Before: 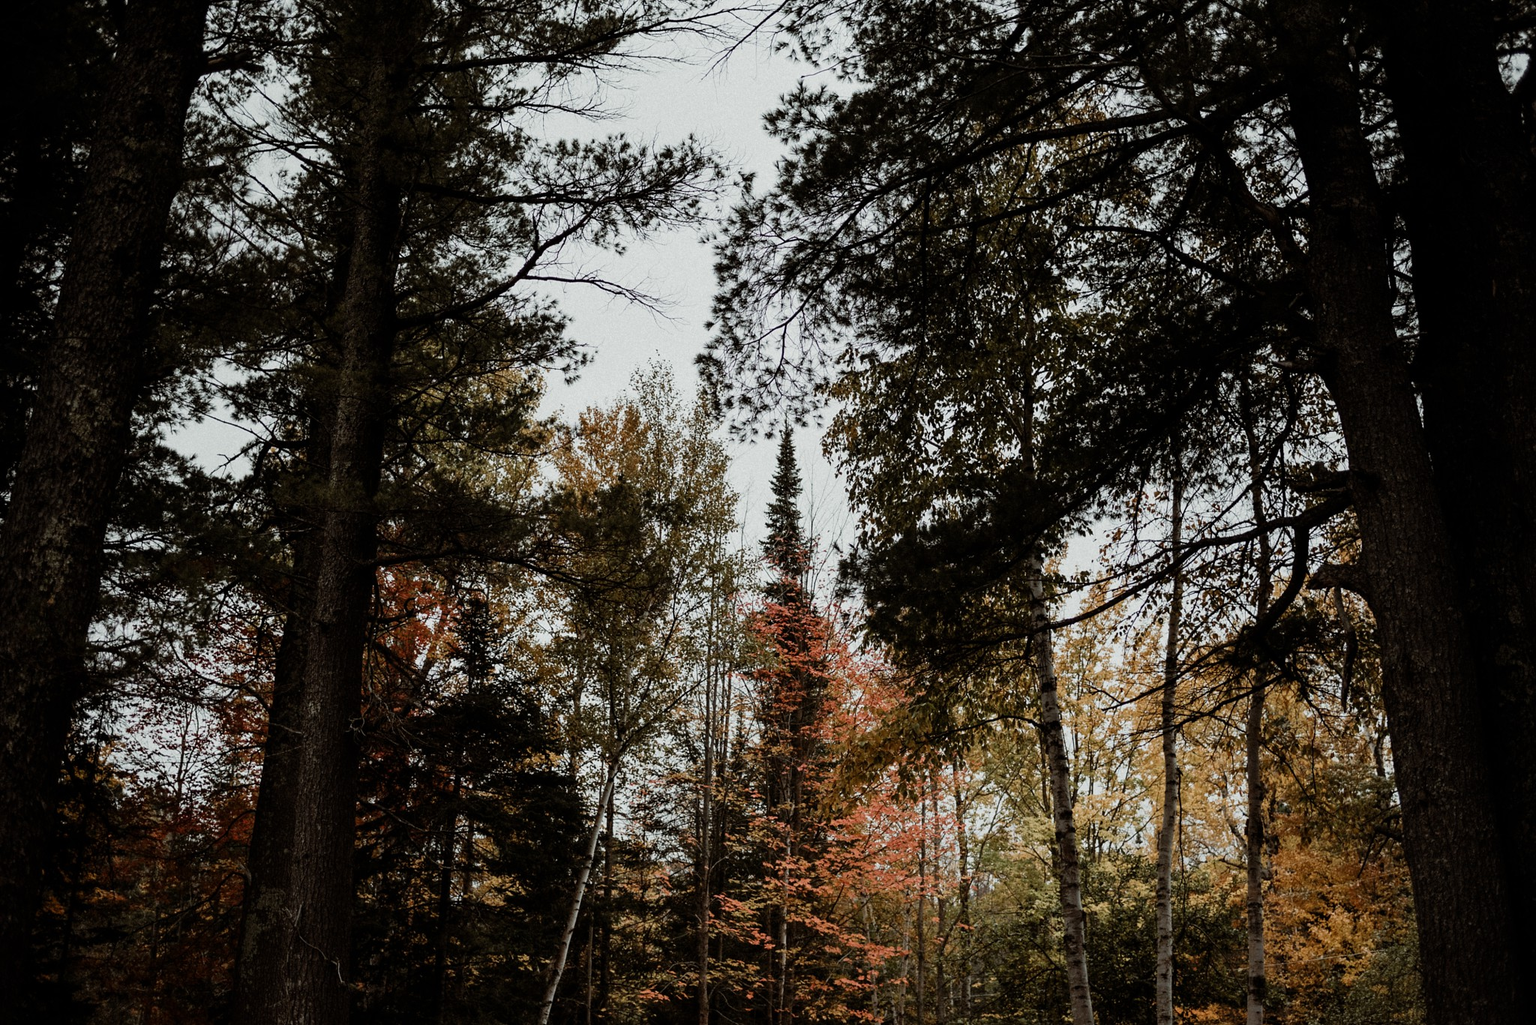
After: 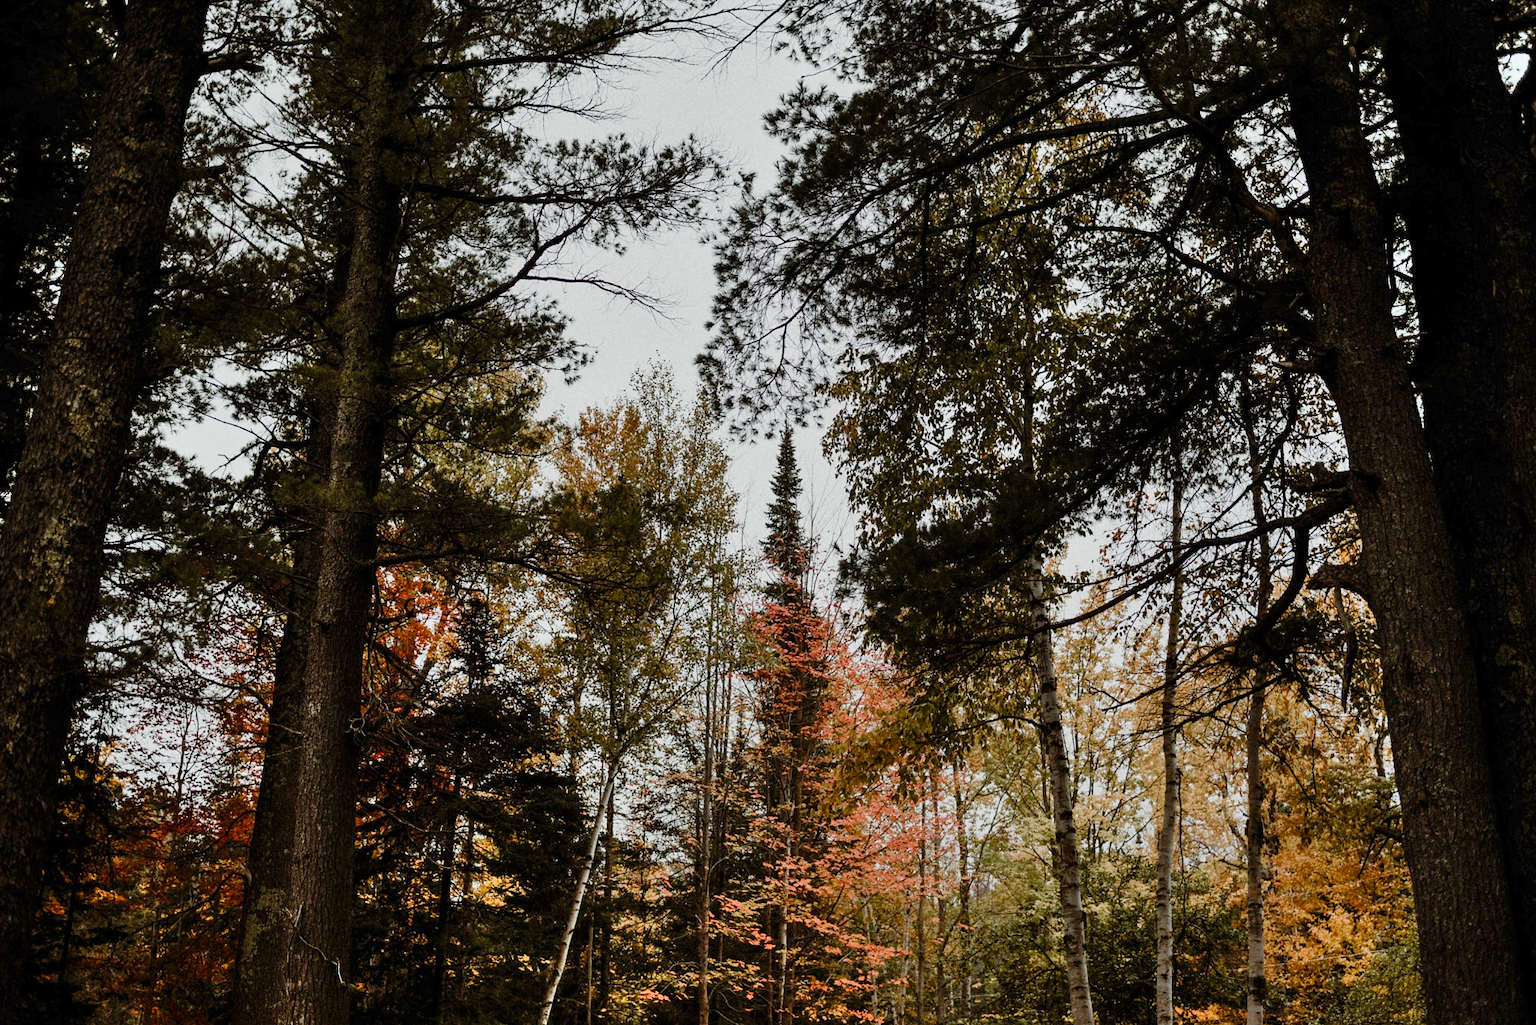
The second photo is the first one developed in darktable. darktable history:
exposure: exposure 0.217 EV, compensate highlight preservation false
color balance rgb: shadows lift › chroma 1%, shadows lift › hue 113°, highlights gain › chroma 0.2%, highlights gain › hue 333°, perceptual saturation grading › global saturation 20%, perceptual saturation grading › highlights -50%, perceptual saturation grading › shadows 25%, contrast -10%
shadows and highlights: low approximation 0.01, soften with gaussian
